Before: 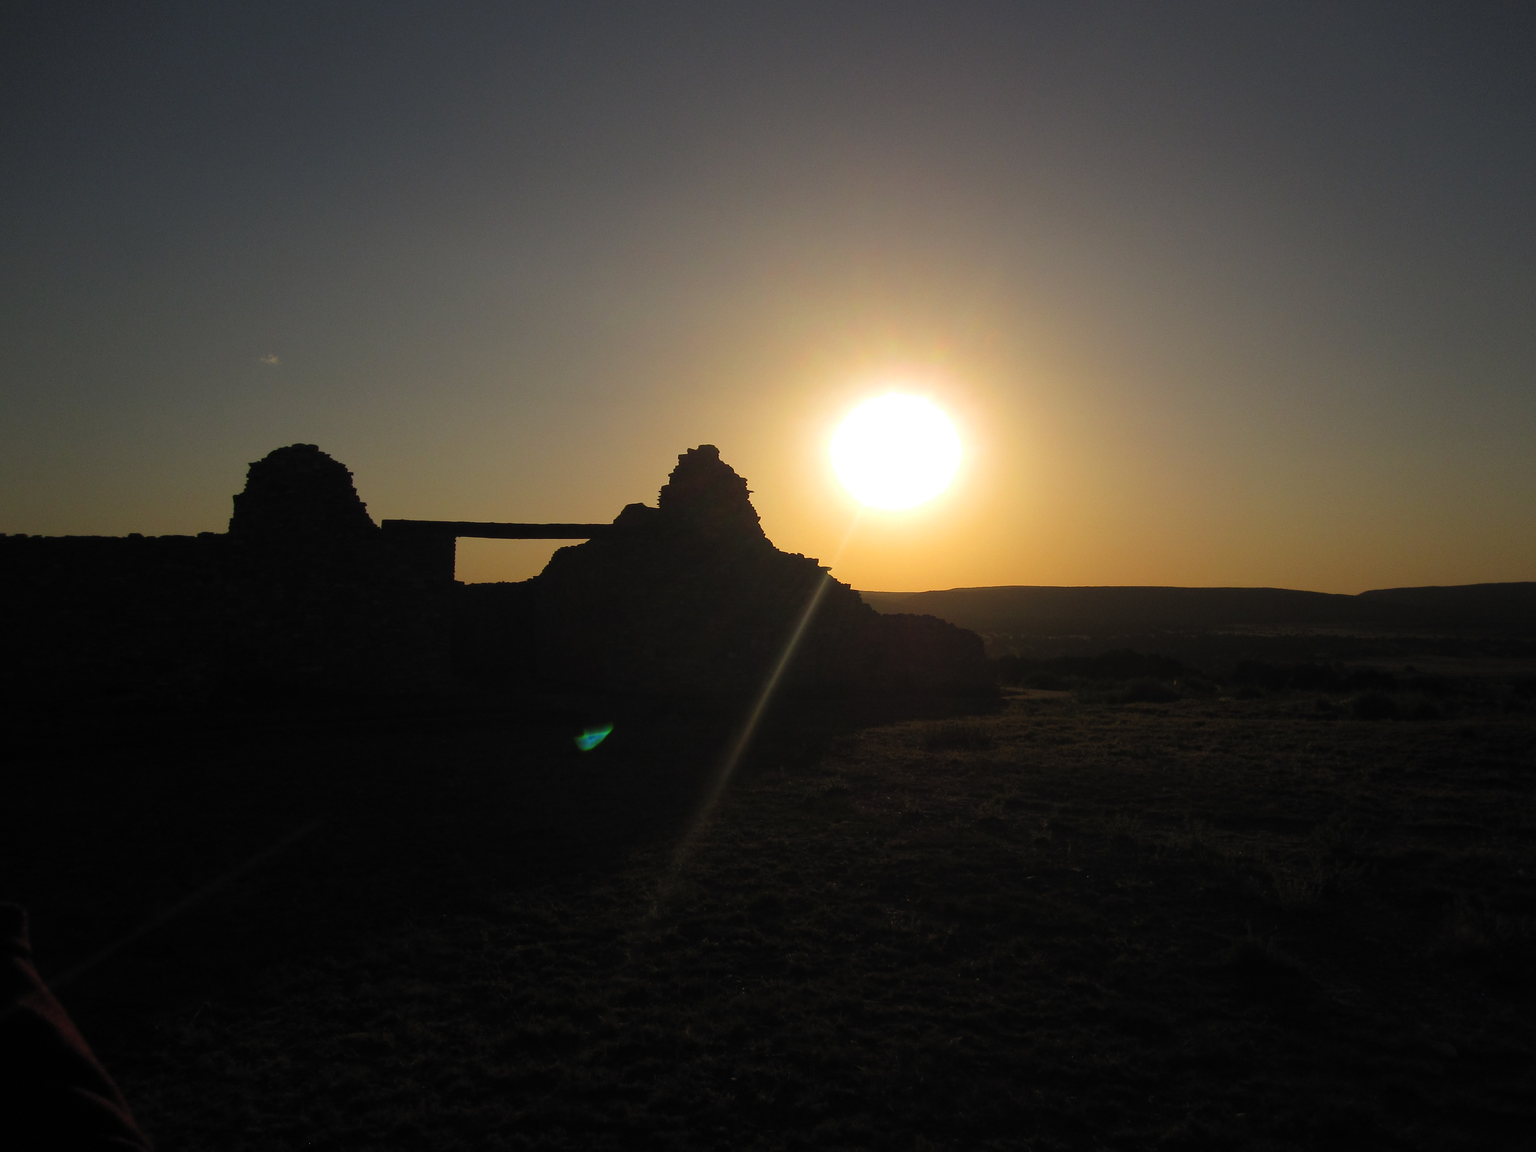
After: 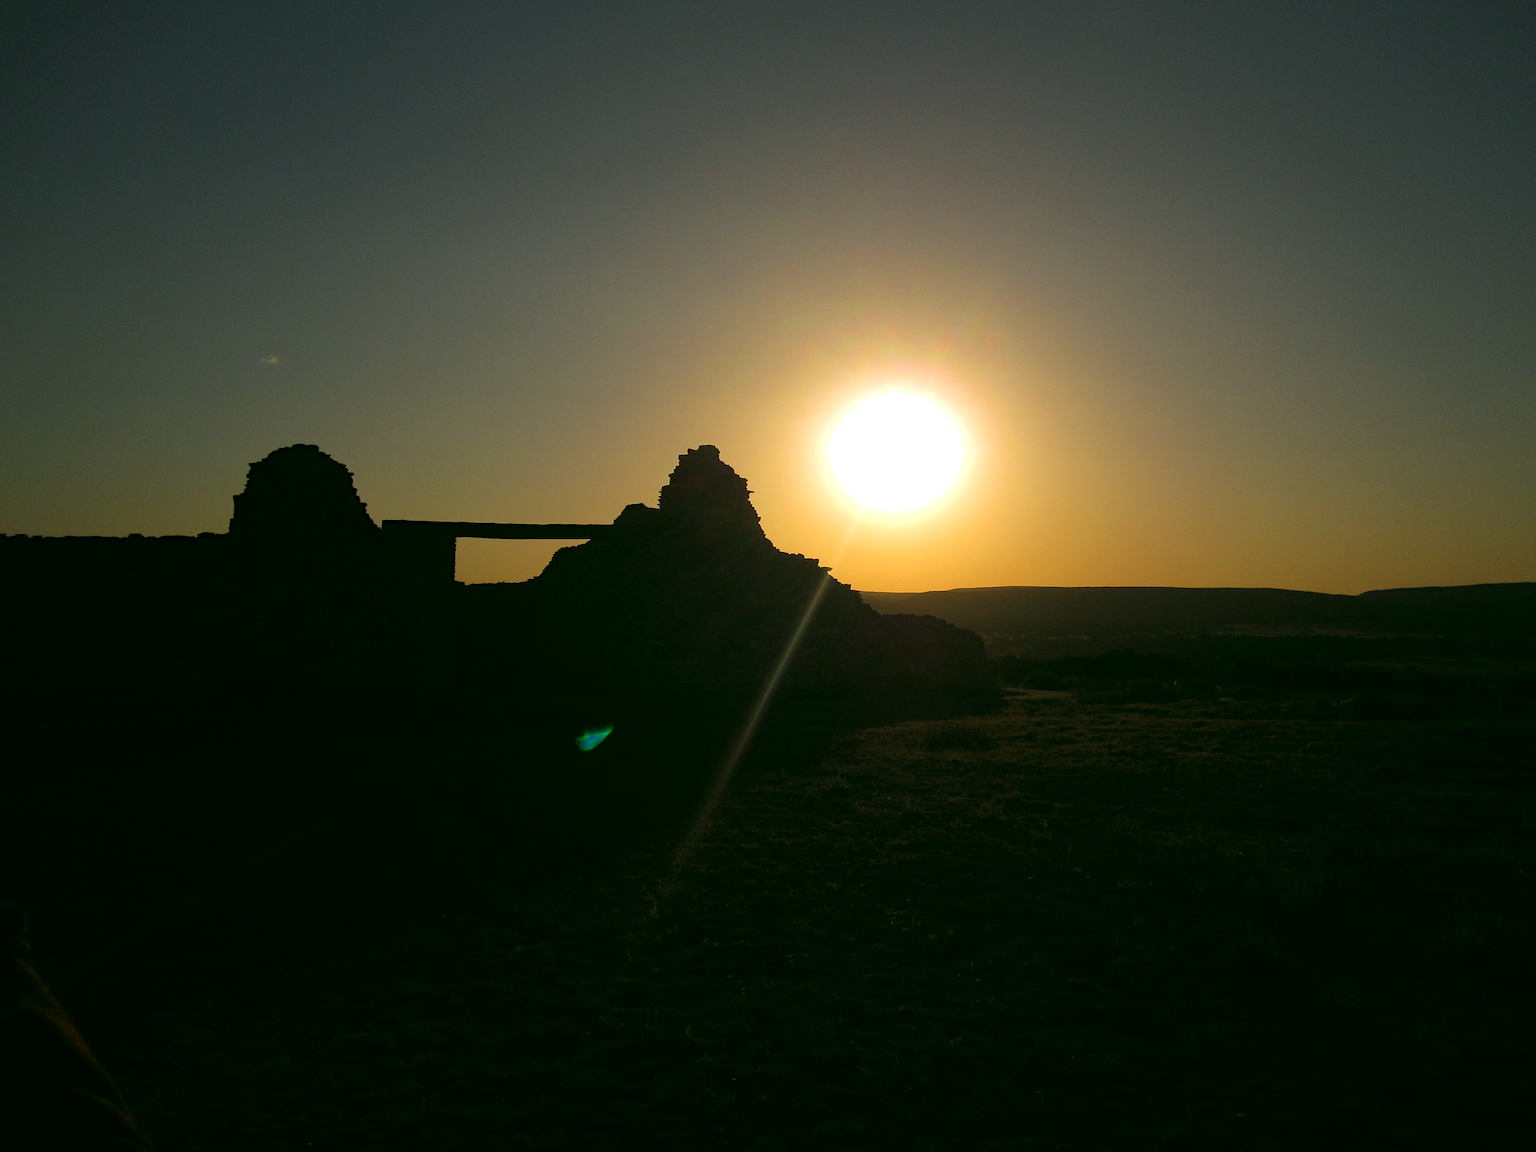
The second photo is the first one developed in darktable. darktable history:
color correction: highlights a* 4.02, highlights b* 4.98, shadows a* -7.55, shadows b* 4.98
haze removal: compatibility mode true, adaptive false
